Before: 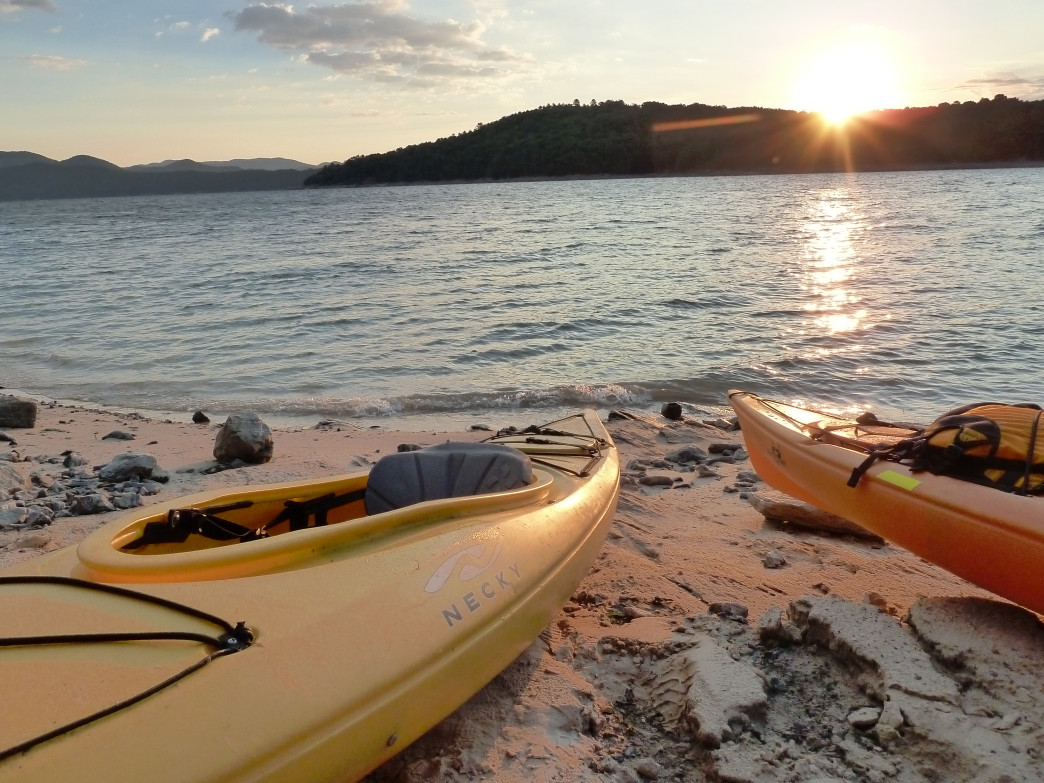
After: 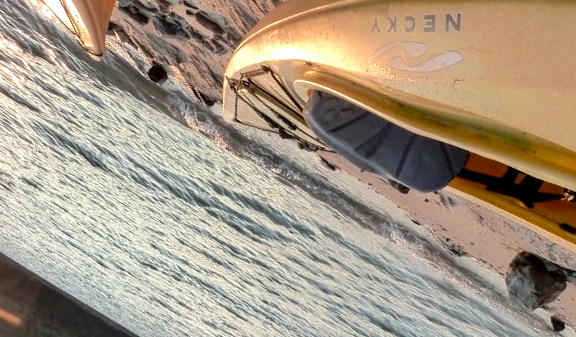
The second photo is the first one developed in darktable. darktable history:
local contrast: highlights 61%, detail 143%, midtone range 0.433
tone equalizer: -8 EV -0.404 EV, -7 EV -0.424 EV, -6 EV -0.319 EV, -5 EV -0.188 EV, -3 EV 0.223 EV, -2 EV 0.357 EV, -1 EV 0.386 EV, +0 EV 0.435 EV, smoothing diameter 24.93%, edges refinement/feathering 5.86, preserve details guided filter
crop and rotate: angle 147.1°, left 9.111%, top 15.573%, right 4.582%, bottom 17.047%
